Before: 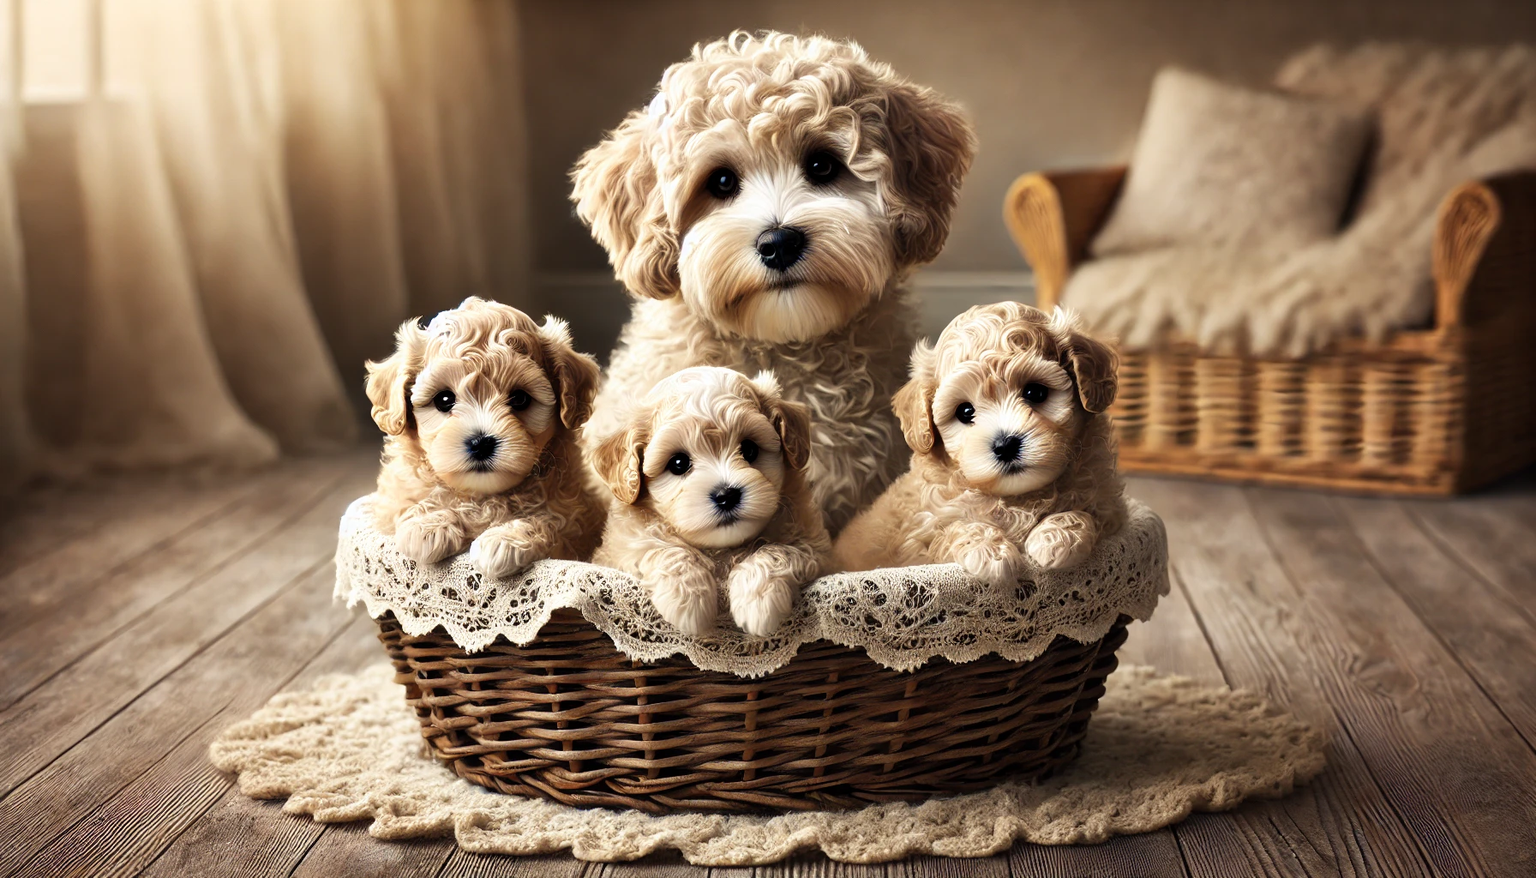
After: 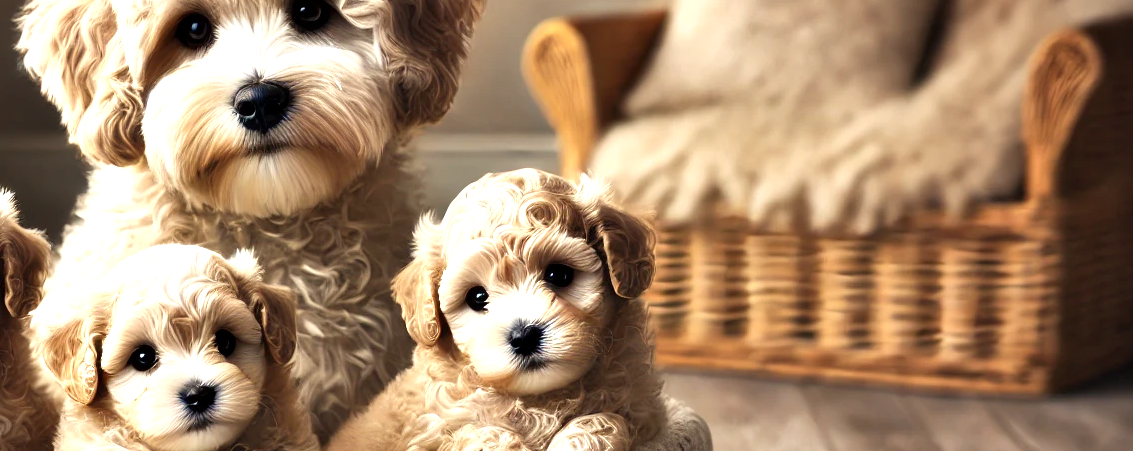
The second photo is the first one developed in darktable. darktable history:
crop: left 36.235%, top 17.898%, right 0.496%, bottom 38.042%
exposure: exposure 0.608 EV, compensate exposure bias true, compensate highlight preservation false
vignetting: fall-off start 91.77%, unbound false
shadows and highlights: low approximation 0.01, soften with gaussian
